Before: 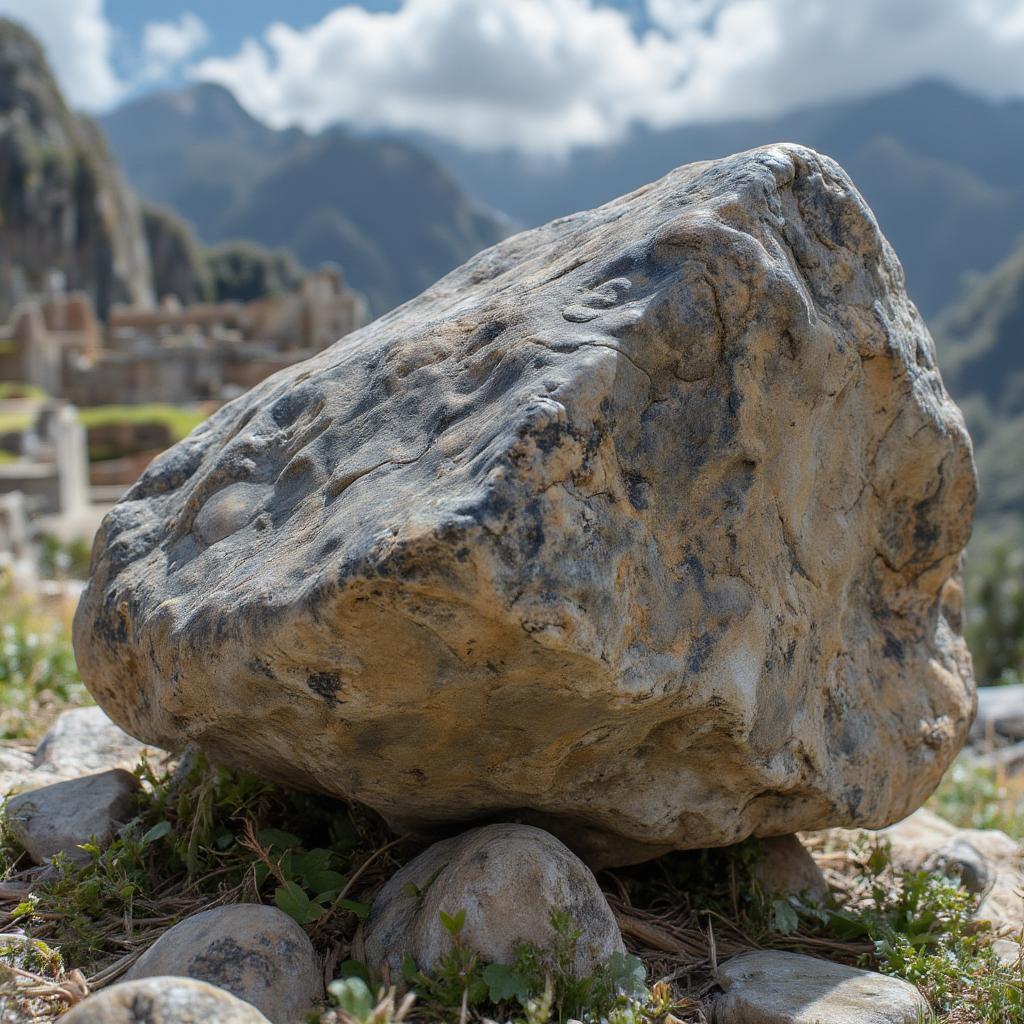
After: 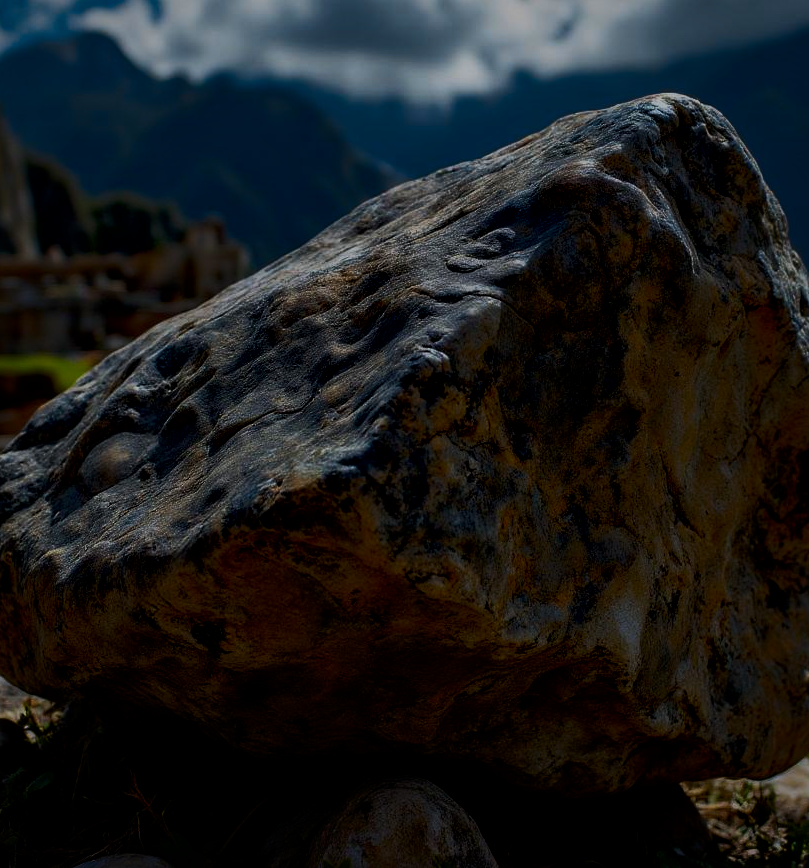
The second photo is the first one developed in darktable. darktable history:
vignetting: fall-off radius 61.18%, brightness -0.564, saturation -0.002
local contrast: mode bilateral grid, contrast 20, coarseness 51, detail 128%, midtone range 0.2
tone equalizer: -8 EV -1.97 EV, -7 EV -1.98 EV, -6 EV -1.99 EV, -5 EV -1.99 EV, -4 EV -1.97 EV, -3 EV -1.98 EV, -2 EV -1.99 EV, -1 EV -1.62 EV, +0 EV -1.99 EV, edges refinement/feathering 500, mask exposure compensation -1.57 EV, preserve details no
color balance rgb: perceptual saturation grading › global saturation 19.584%, perceptual brilliance grading › highlights 16.442%, perceptual brilliance grading › shadows -14.41%, global vibrance 20%
filmic rgb: black relative exposure -5.86 EV, white relative exposure 3.39 EV, hardness 3.67
crop: left 11.413%, top 4.94%, right 9.576%, bottom 10.207%
contrast brightness saturation: contrast 0.268, brightness 0.015, saturation 0.855
